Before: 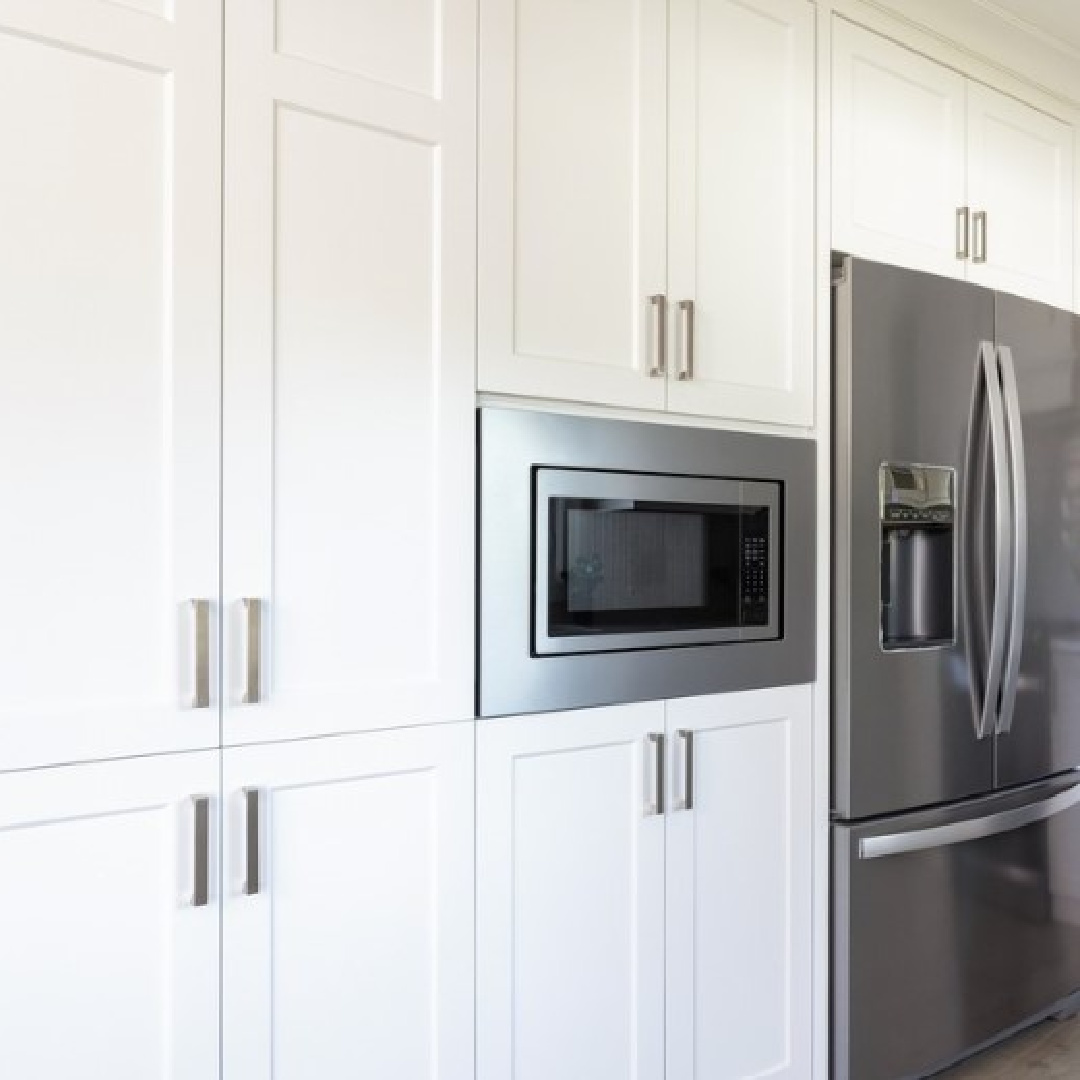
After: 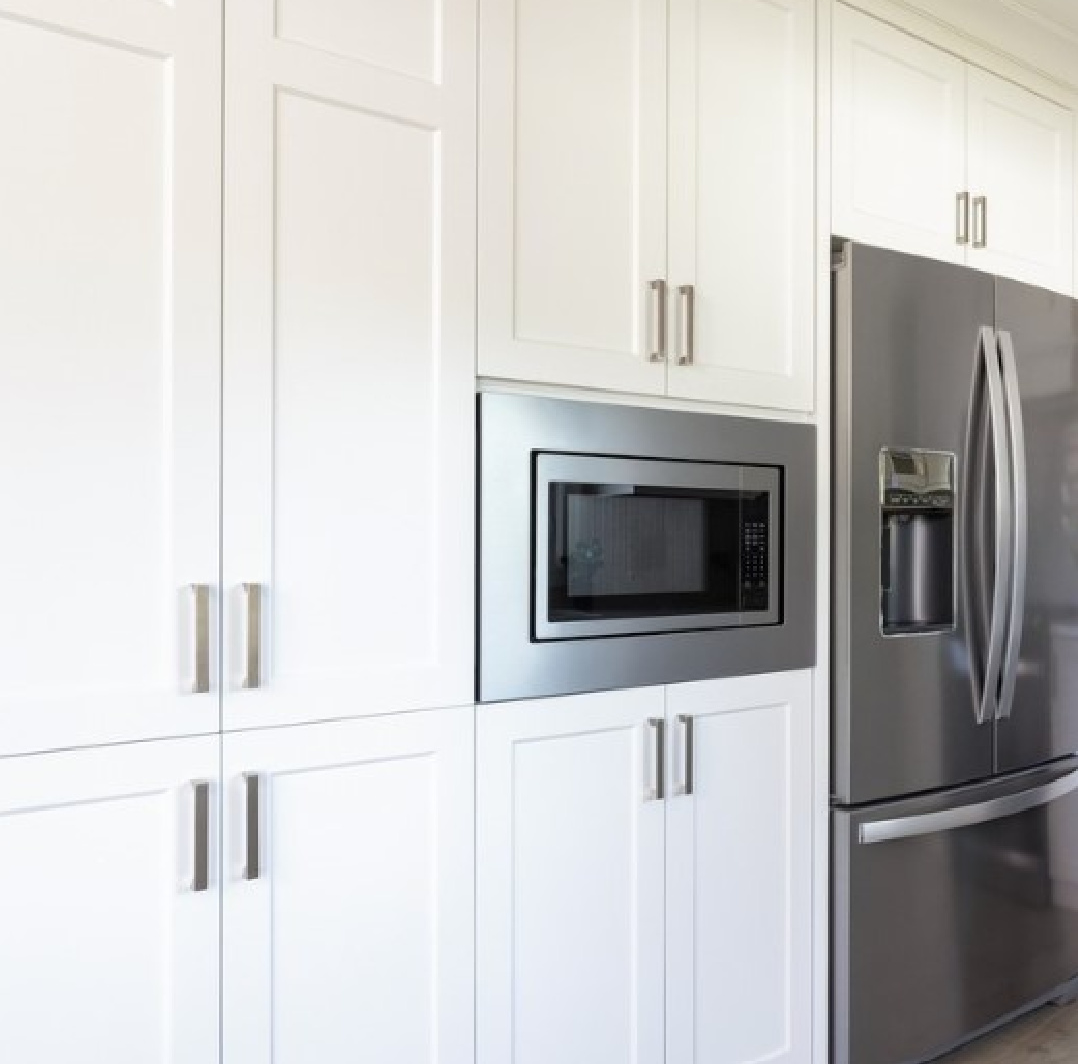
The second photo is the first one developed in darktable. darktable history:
crop: top 1.413%, right 0.114%
